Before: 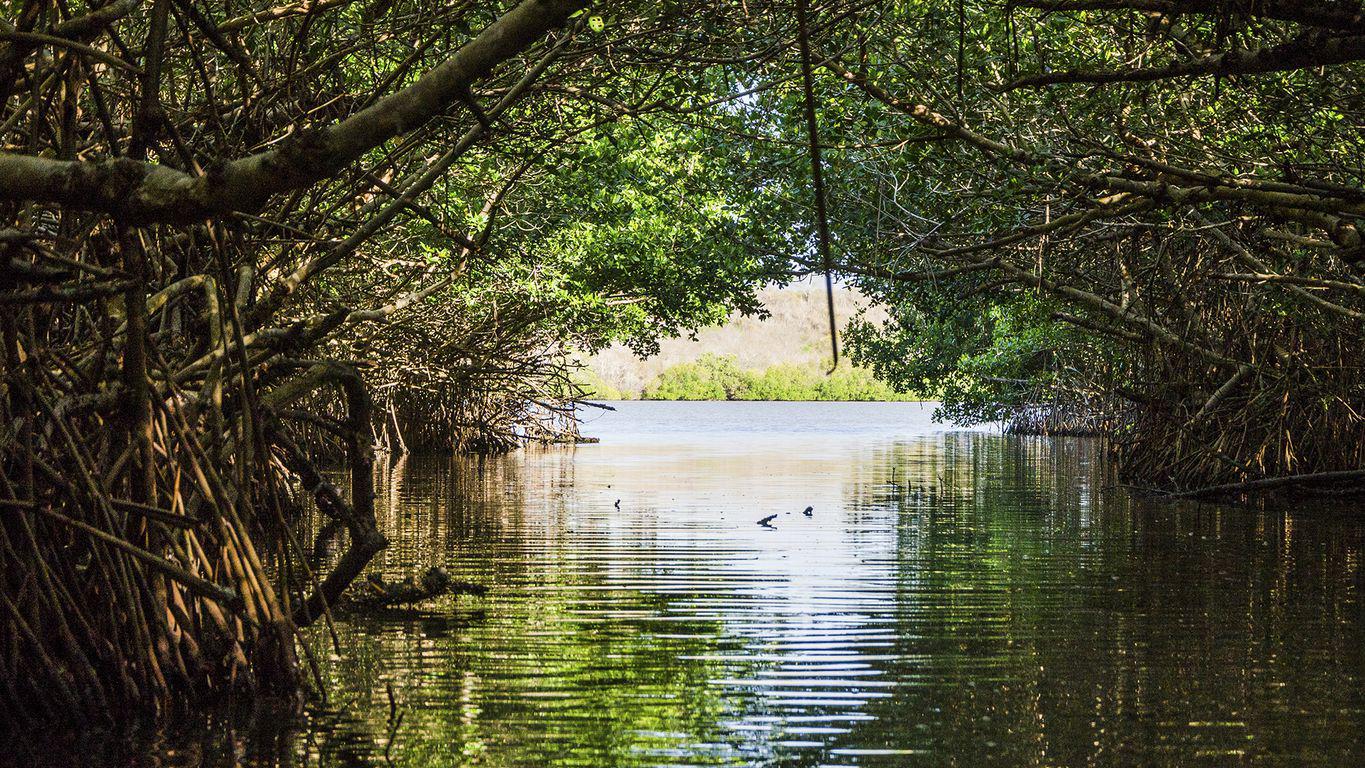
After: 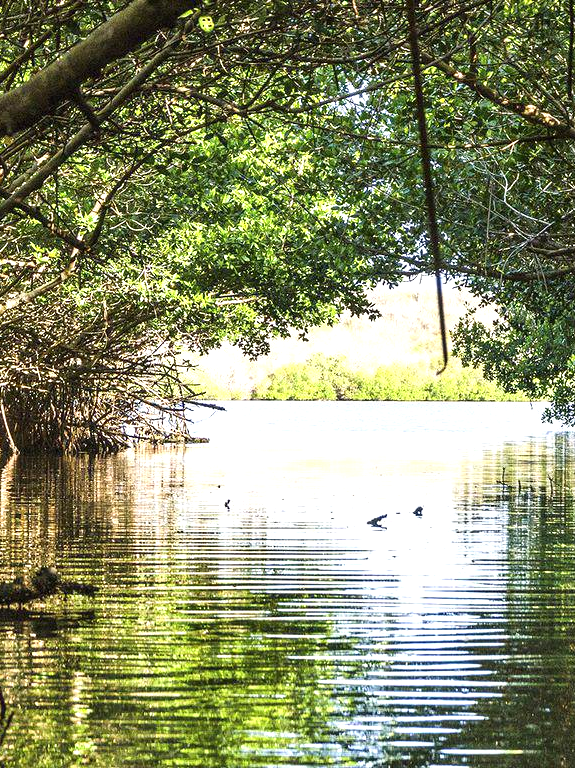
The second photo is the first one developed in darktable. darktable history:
exposure: exposure 0.722 EV, compensate highlight preservation false
crop: left 28.583%, right 29.231%
